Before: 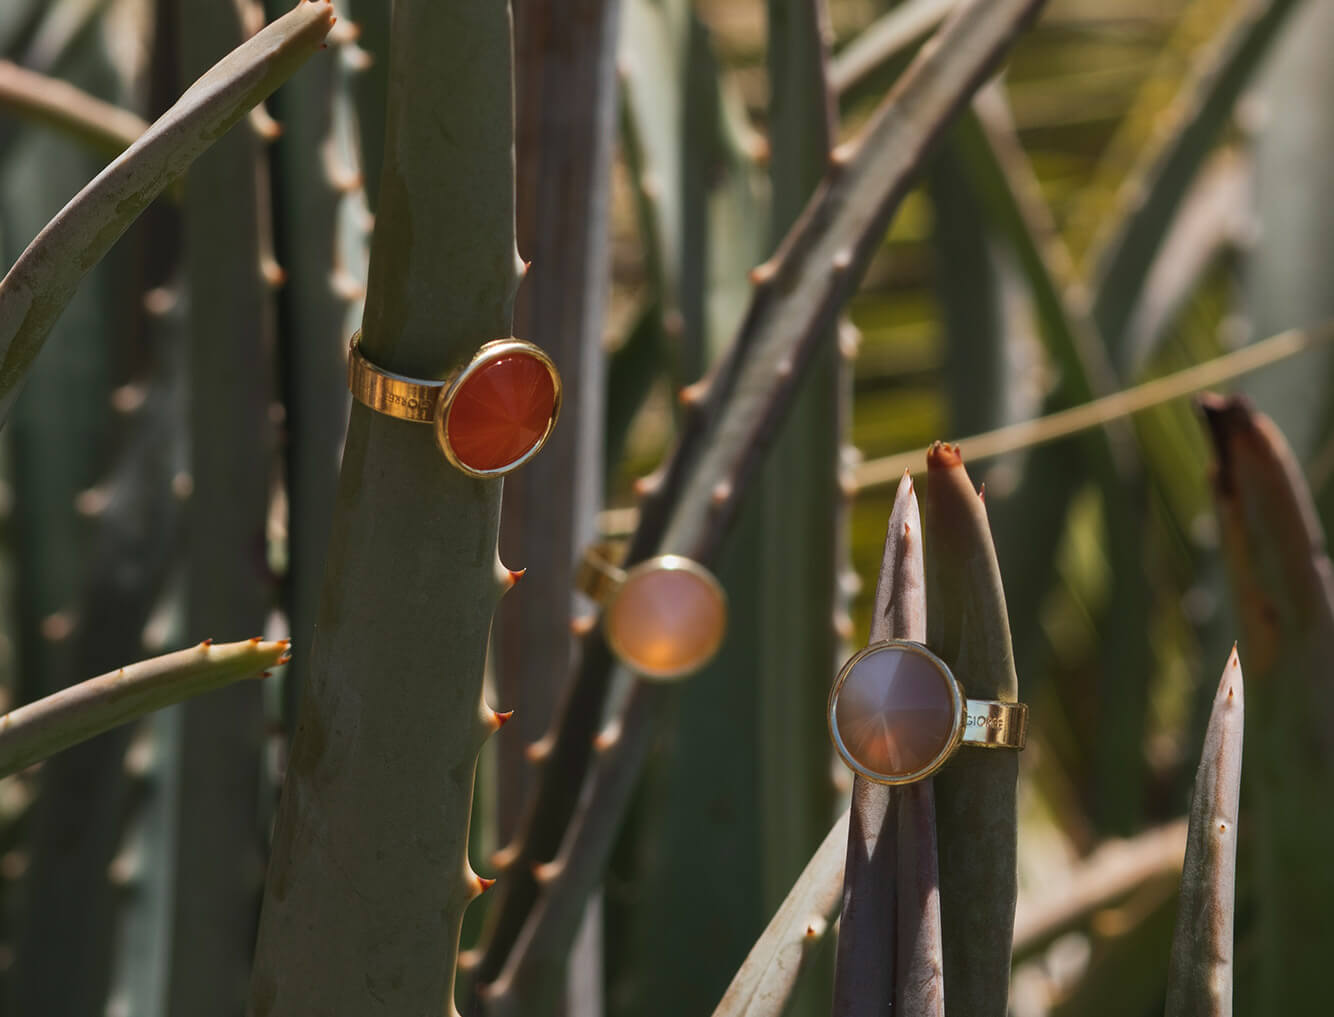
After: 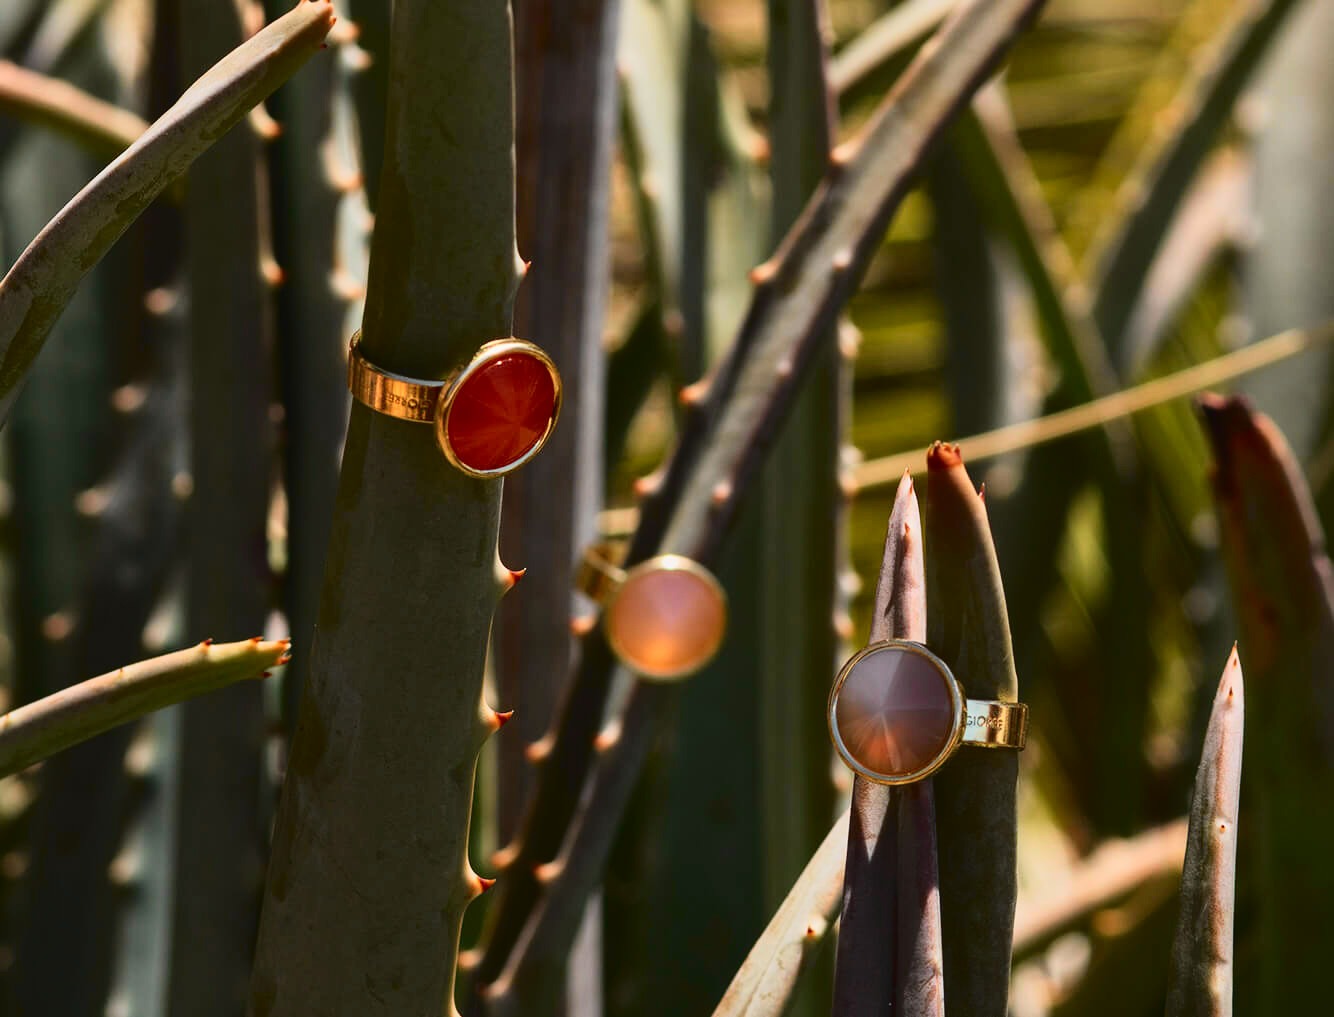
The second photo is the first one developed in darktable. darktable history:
tone equalizer: on, module defaults
white balance: red 1.009, blue 0.985
tone curve: curves: ch0 [(0, 0.014) (0.17, 0.099) (0.398, 0.423) (0.725, 0.828) (0.872, 0.918) (1, 0.981)]; ch1 [(0, 0) (0.402, 0.36) (0.489, 0.491) (0.5, 0.503) (0.515, 0.52) (0.545, 0.572) (0.615, 0.662) (0.701, 0.725) (1, 1)]; ch2 [(0, 0) (0.42, 0.458) (0.485, 0.499) (0.503, 0.503) (0.531, 0.542) (0.561, 0.594) (0.644, 0.694) (0.717, 0.753) (1, 0.991)], color space Lab, independent channels
